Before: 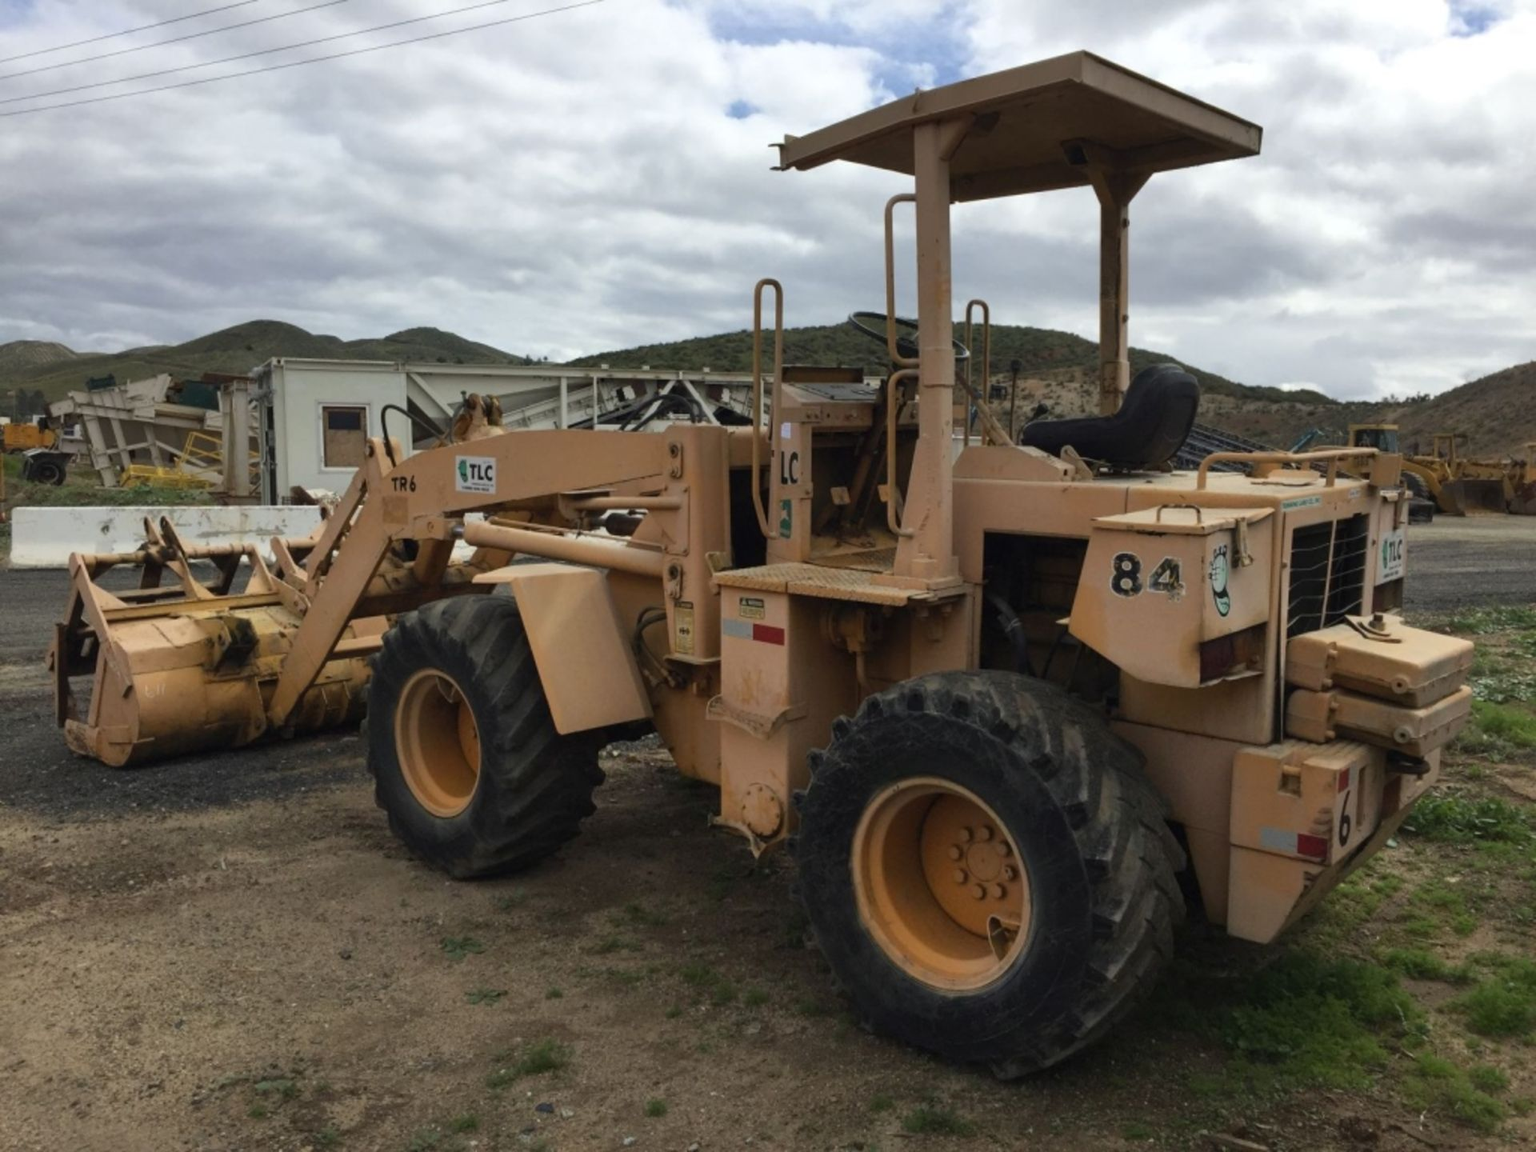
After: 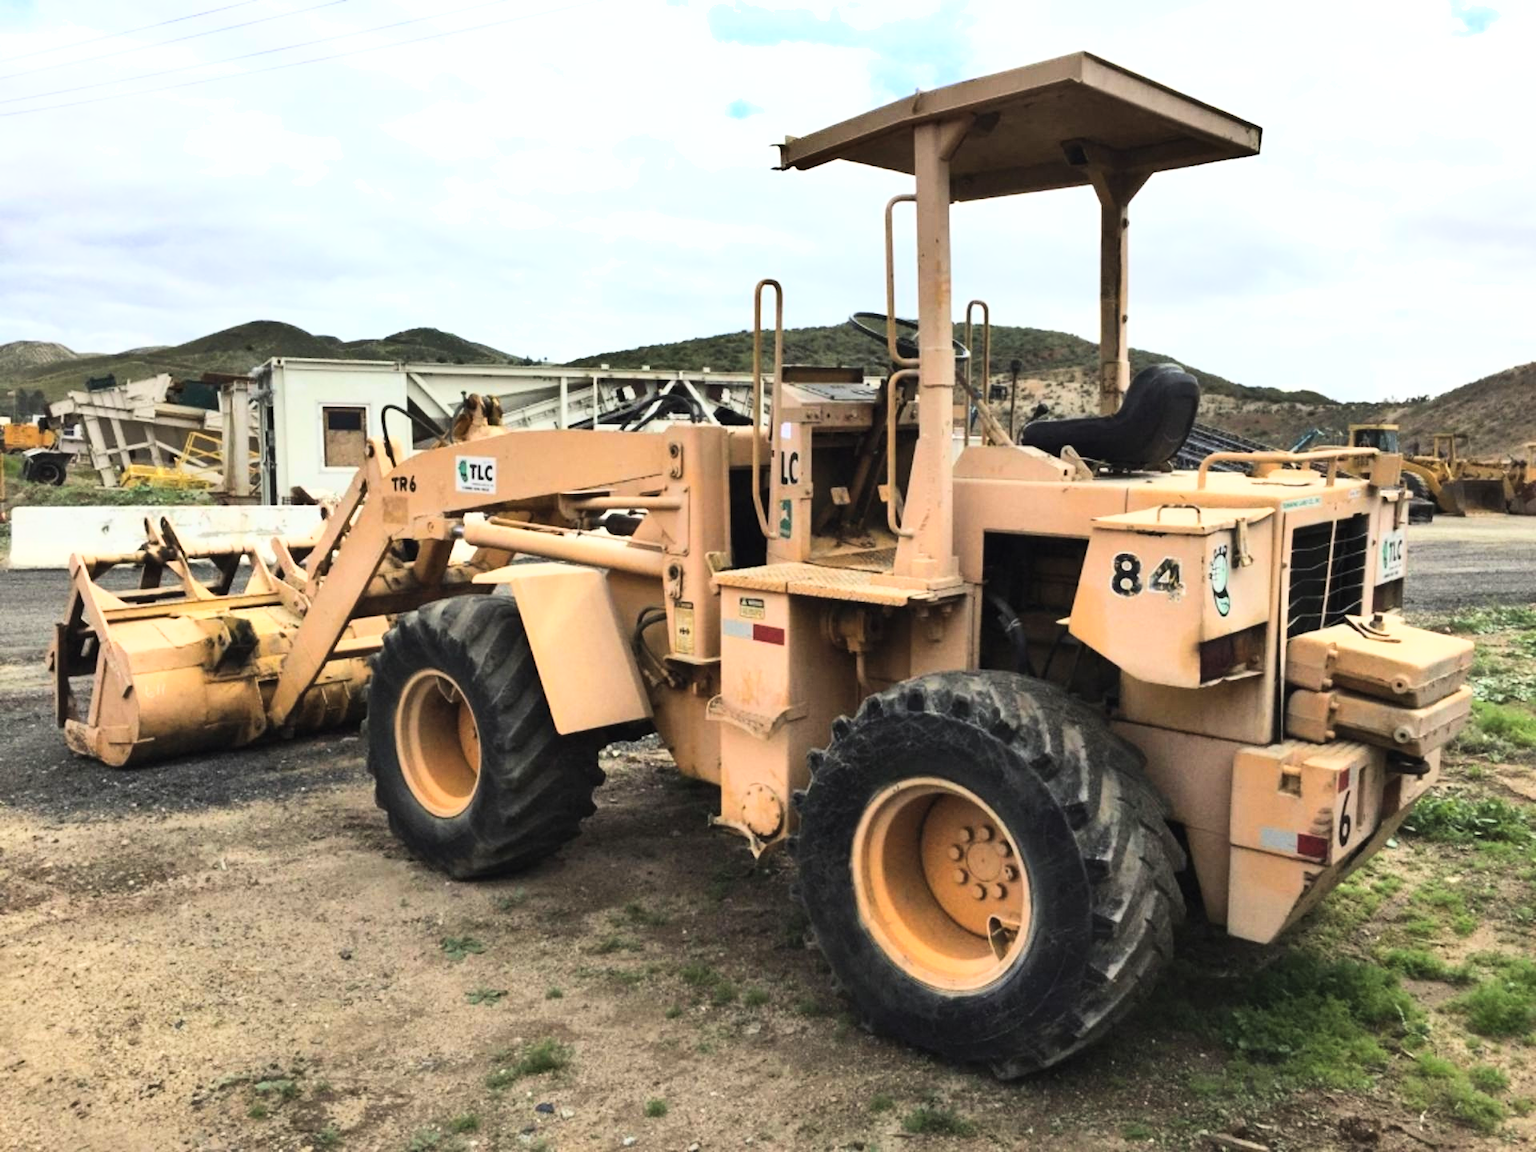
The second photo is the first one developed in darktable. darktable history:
base curve: curves: ch0 [(0, 0) (0.007, 0.004) (0.027, 0.03) (0.046, 0.07) (0.207, 0.54) (0.442, 0.872) (0.673, 0.972) (1, 1)]
exposure: black level correction -0.002, exposure 0.542 EV, compensate highlight preservation false
shadows and highlights: soften with gaussian
